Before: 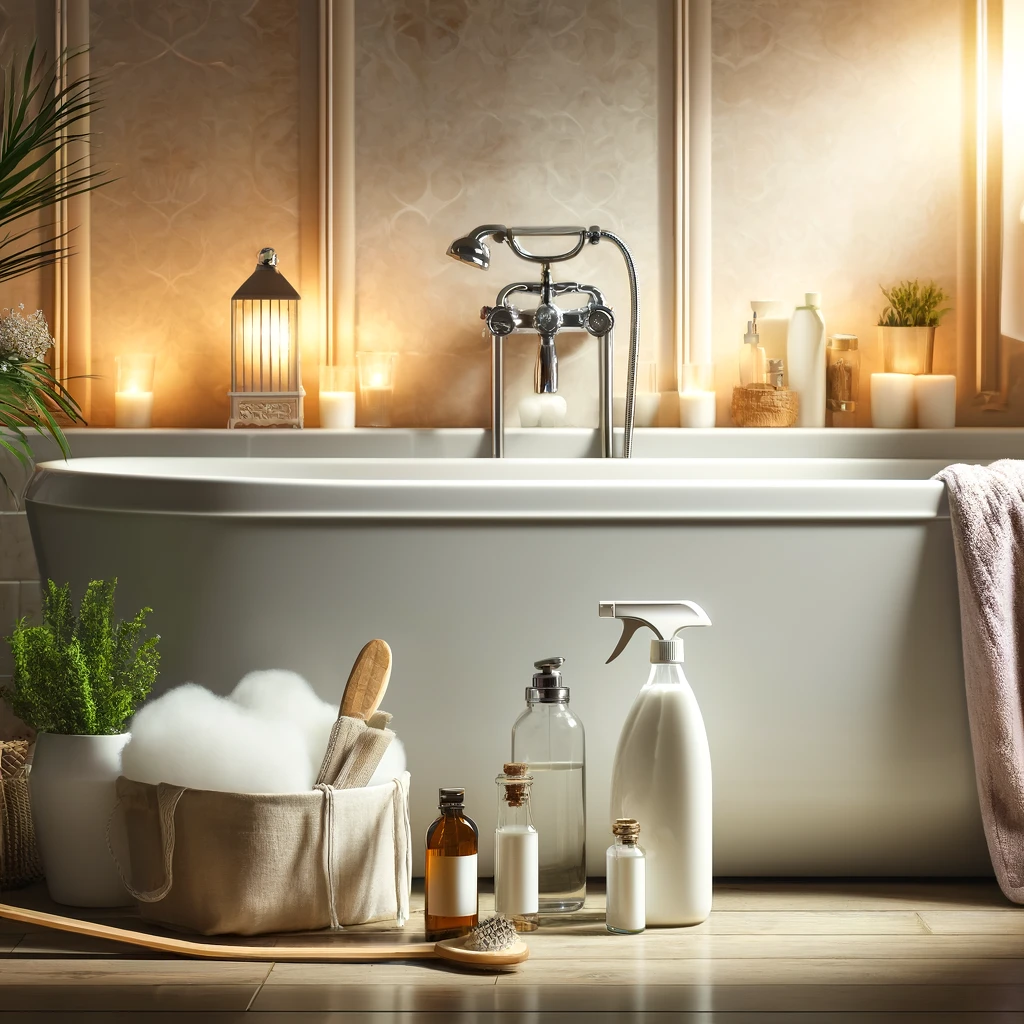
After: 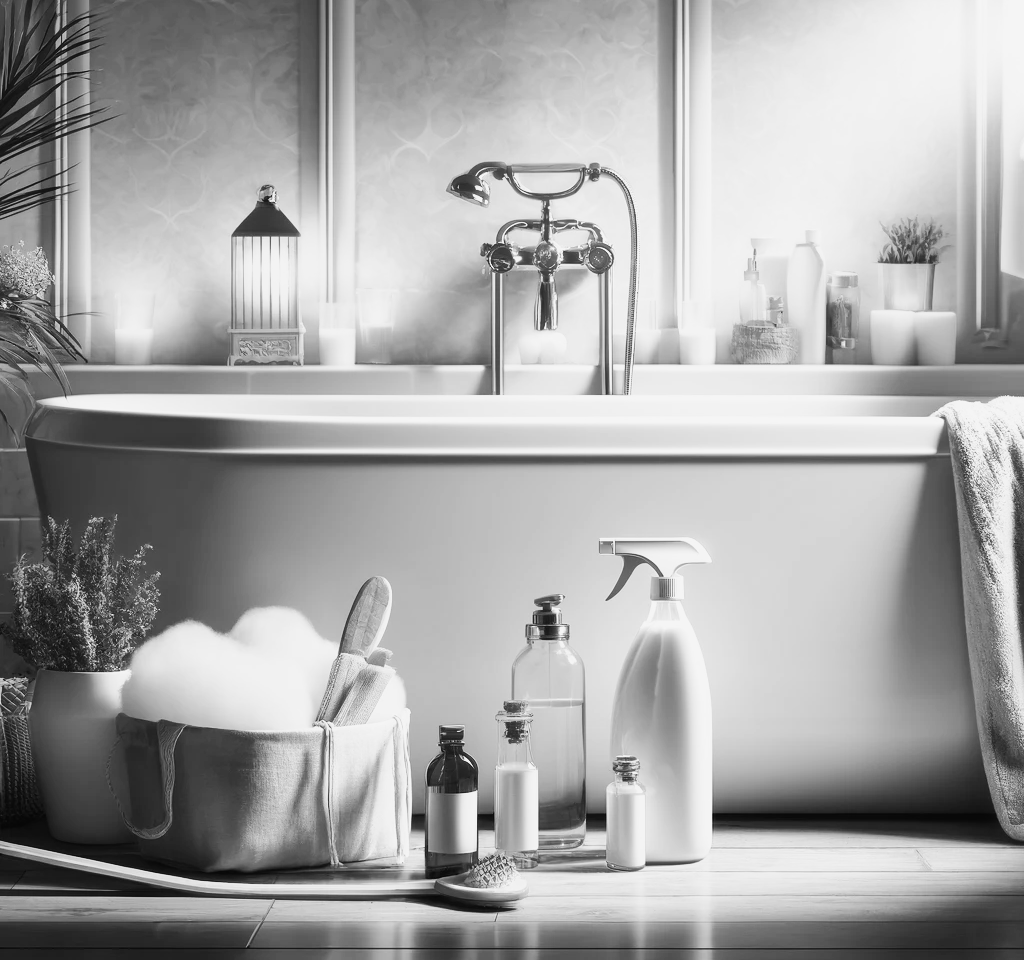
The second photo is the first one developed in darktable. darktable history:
tone curve: curves: ch0 [(0, 0.012) (0.031, 0.02) (0.12, 0.083) (0.193, 0.171) (0.277, 0.279) (0.45, 0.52) (0.568, 0.676) (0.678, 0.777) (0.875, 0.92) (1, 0.965)]; ch1 [(0, 0) (0.243, 0.245) (0.402, 0.41) (0.493, 0.486) (0.508, 0.507) (0.531, 0.53) (0.551, 0.564) (0.646, 0.672) (0.694, 0.732) (1, 1)]; ch2 [(0, 0) (0.249, 0.216) (0.356, 0.343) (0.424, 0.442) (0.476, 0.482) (0.498, 0.502) (0.517, 0.517) (0.532, 0.545) (0.562, 0.575) (0.614, 0.644) (0.706, 0.748) (0.808, 0.809) (0.991, 0.968)], color space Lab, independent channels, preserve colors none
crop and rotate: top 6.25%
haze removal: strength -0.09, adaptive false
monochrome: on, module defaults
